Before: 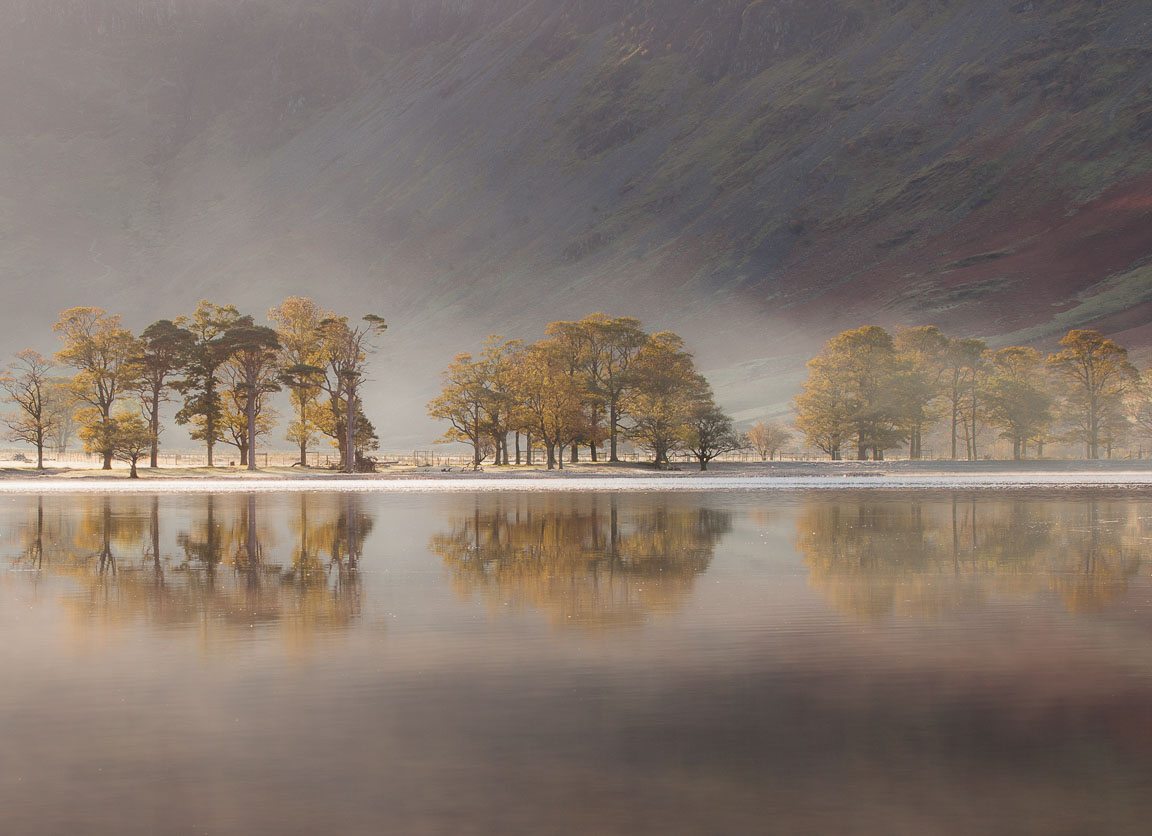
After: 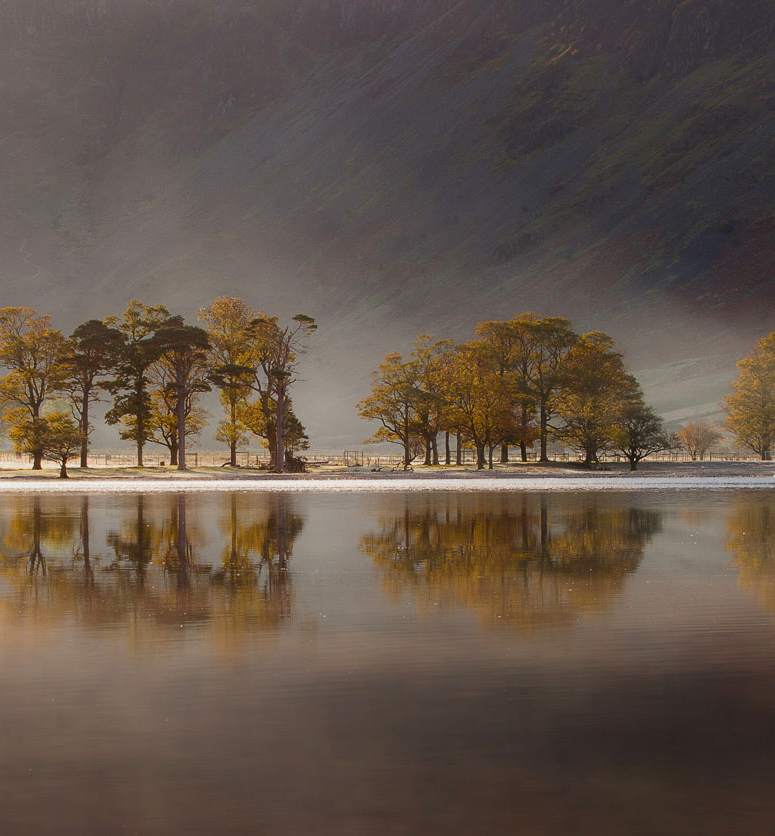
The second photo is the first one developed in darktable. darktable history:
contrast brightness saturation: brightness -0.254, saturation 0.204
exposure: exposure -0.04 EV
crop and rotate: left 6.15%, right 26.507%
